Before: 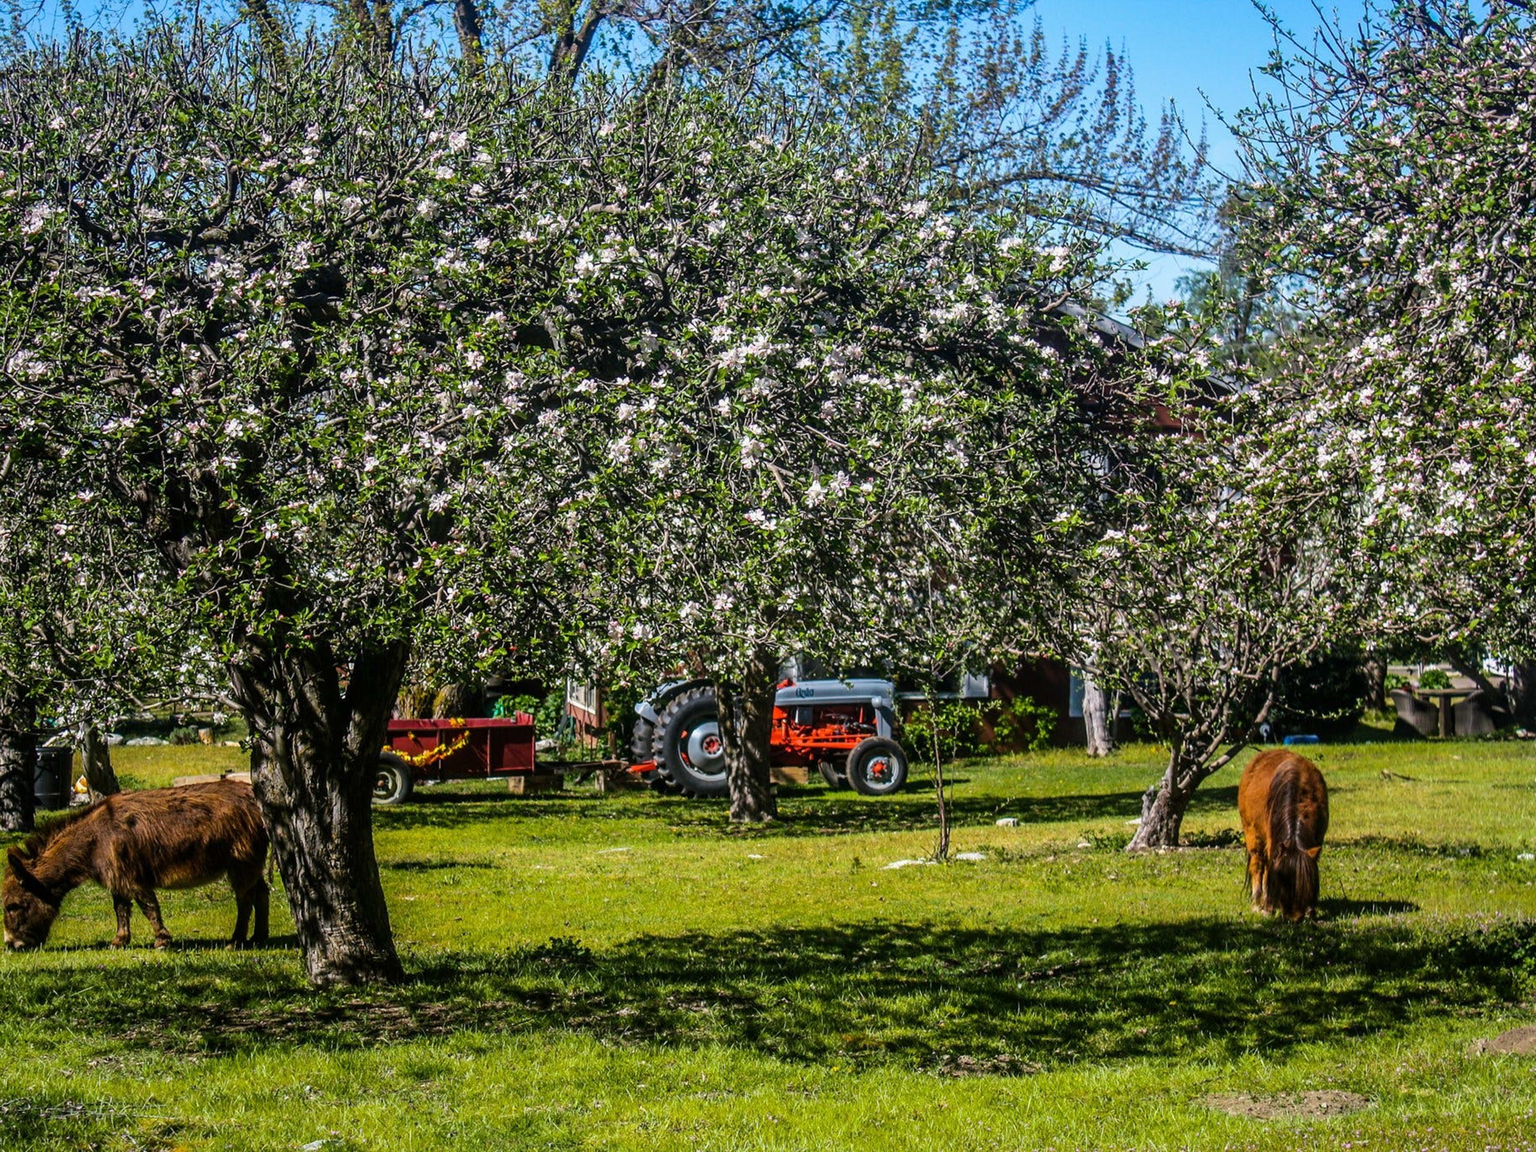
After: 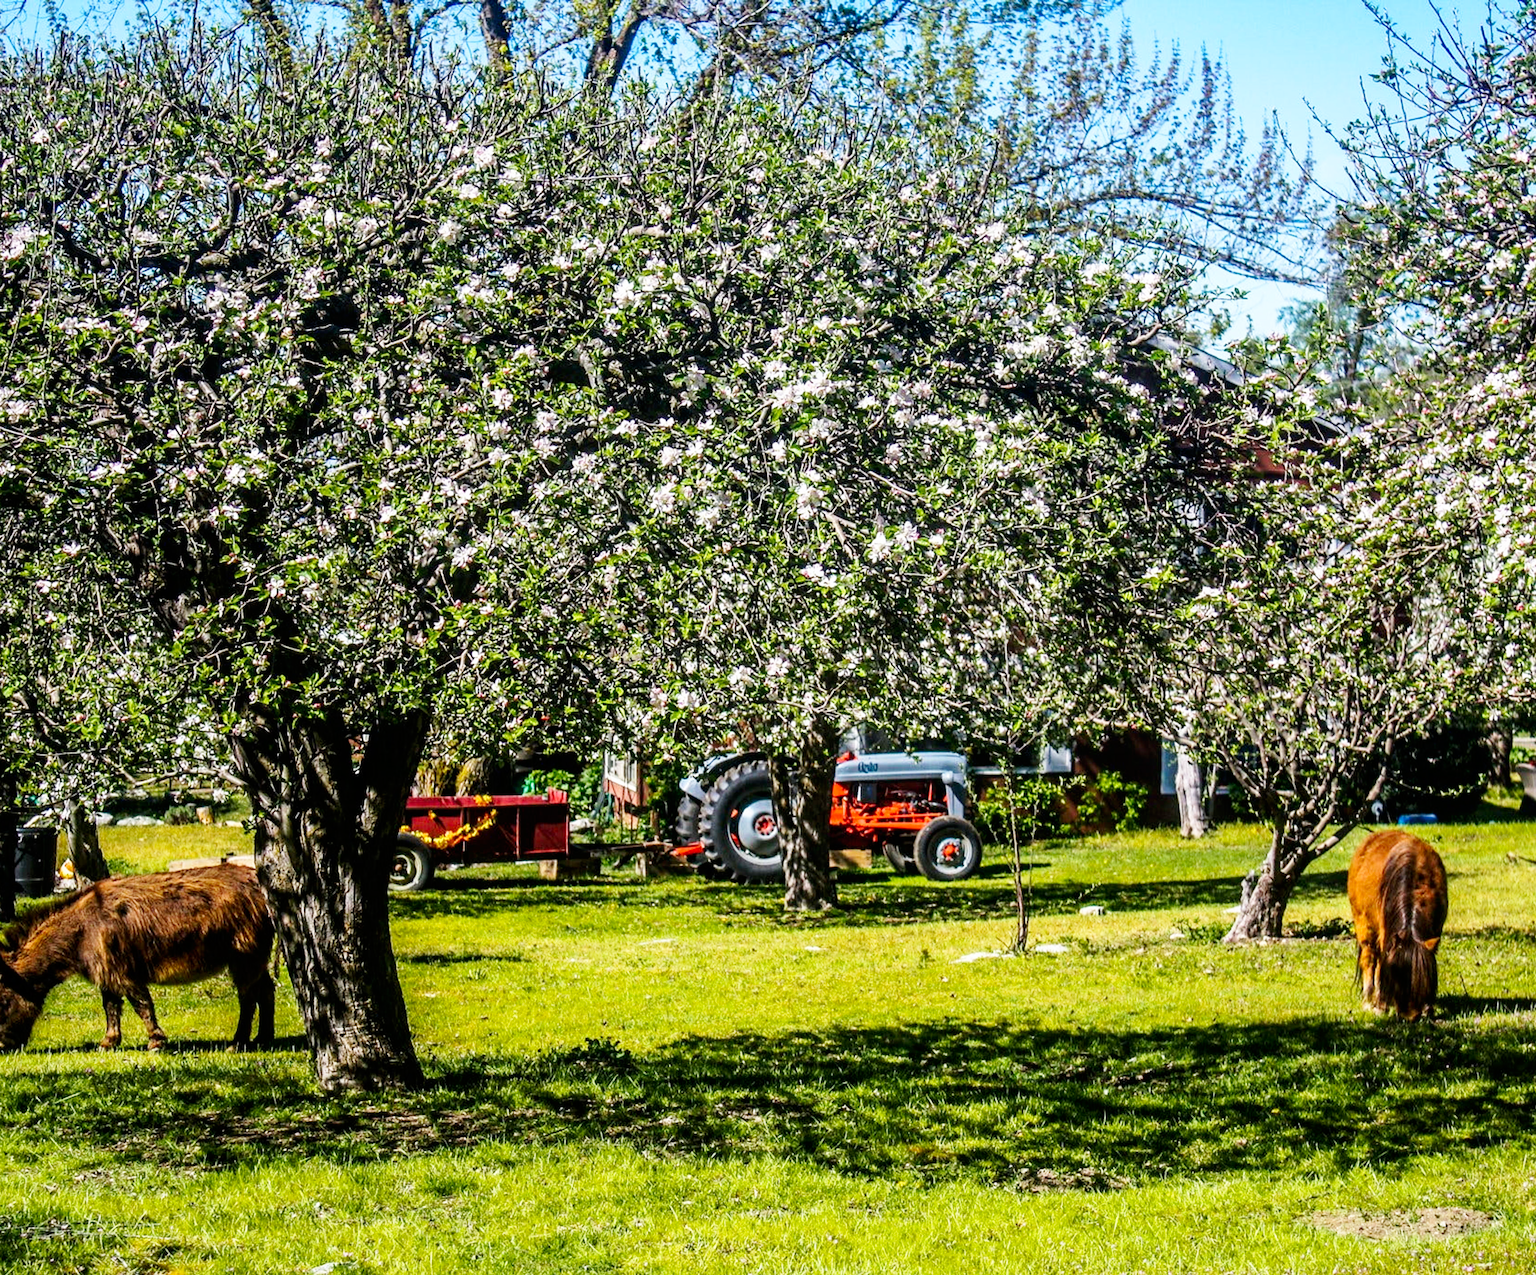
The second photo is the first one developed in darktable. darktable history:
base curve: curves: ch0 [(0, 0) (0.005, 0.002) (0.15, 0.3) (0.4, 0.7) (0.75, 0.95) (1, 1)], preserve colors none
crop and rotate: left 1.396%, right 8.284%
